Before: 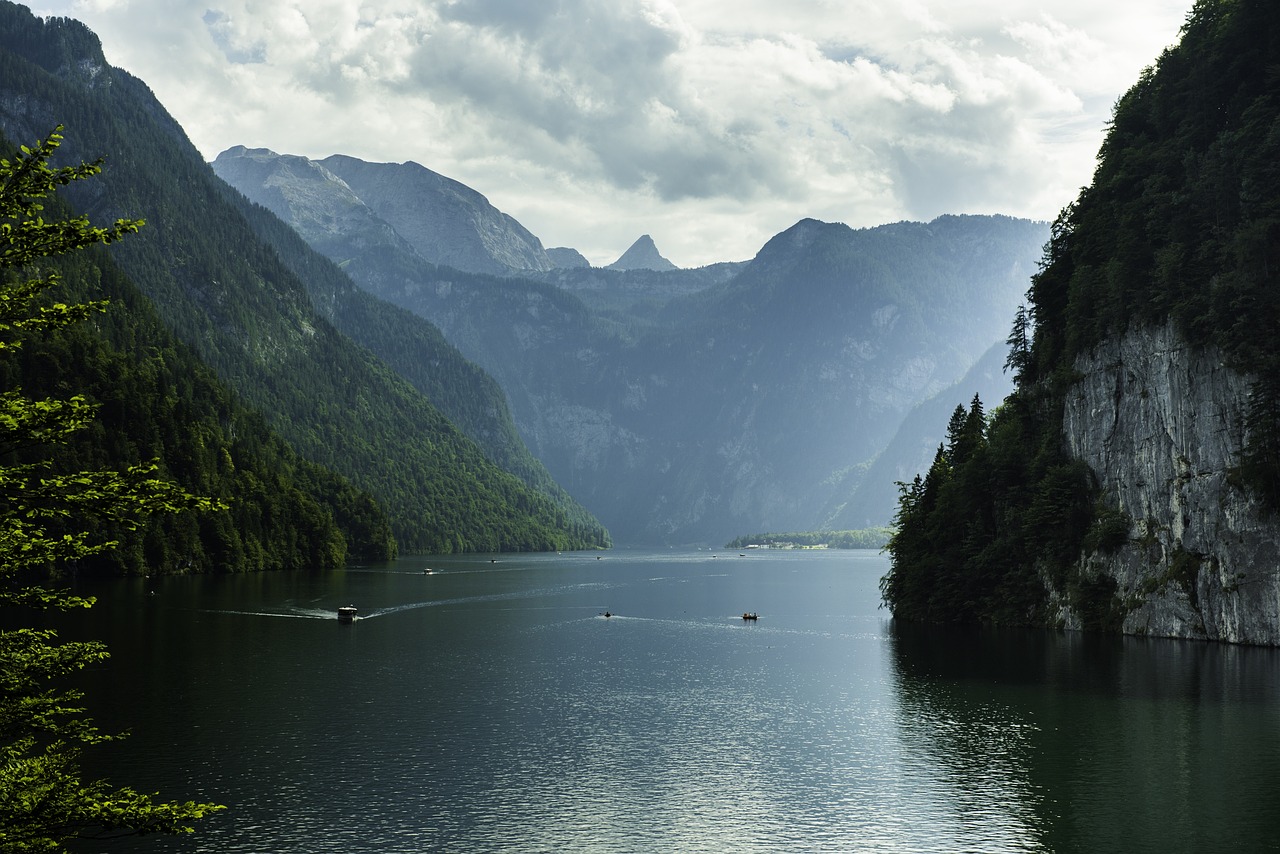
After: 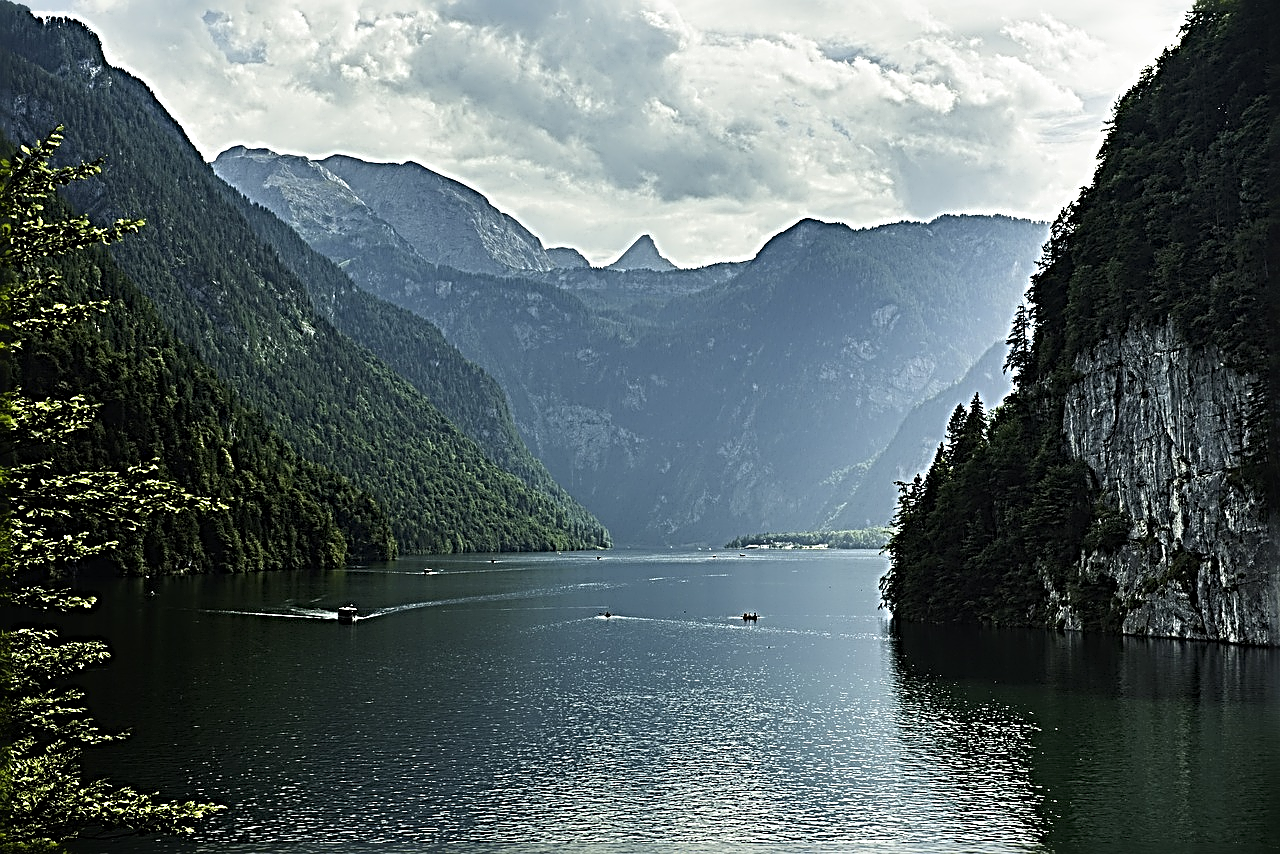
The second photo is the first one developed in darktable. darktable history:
sharpen: radius 4.015, amount 1.998
